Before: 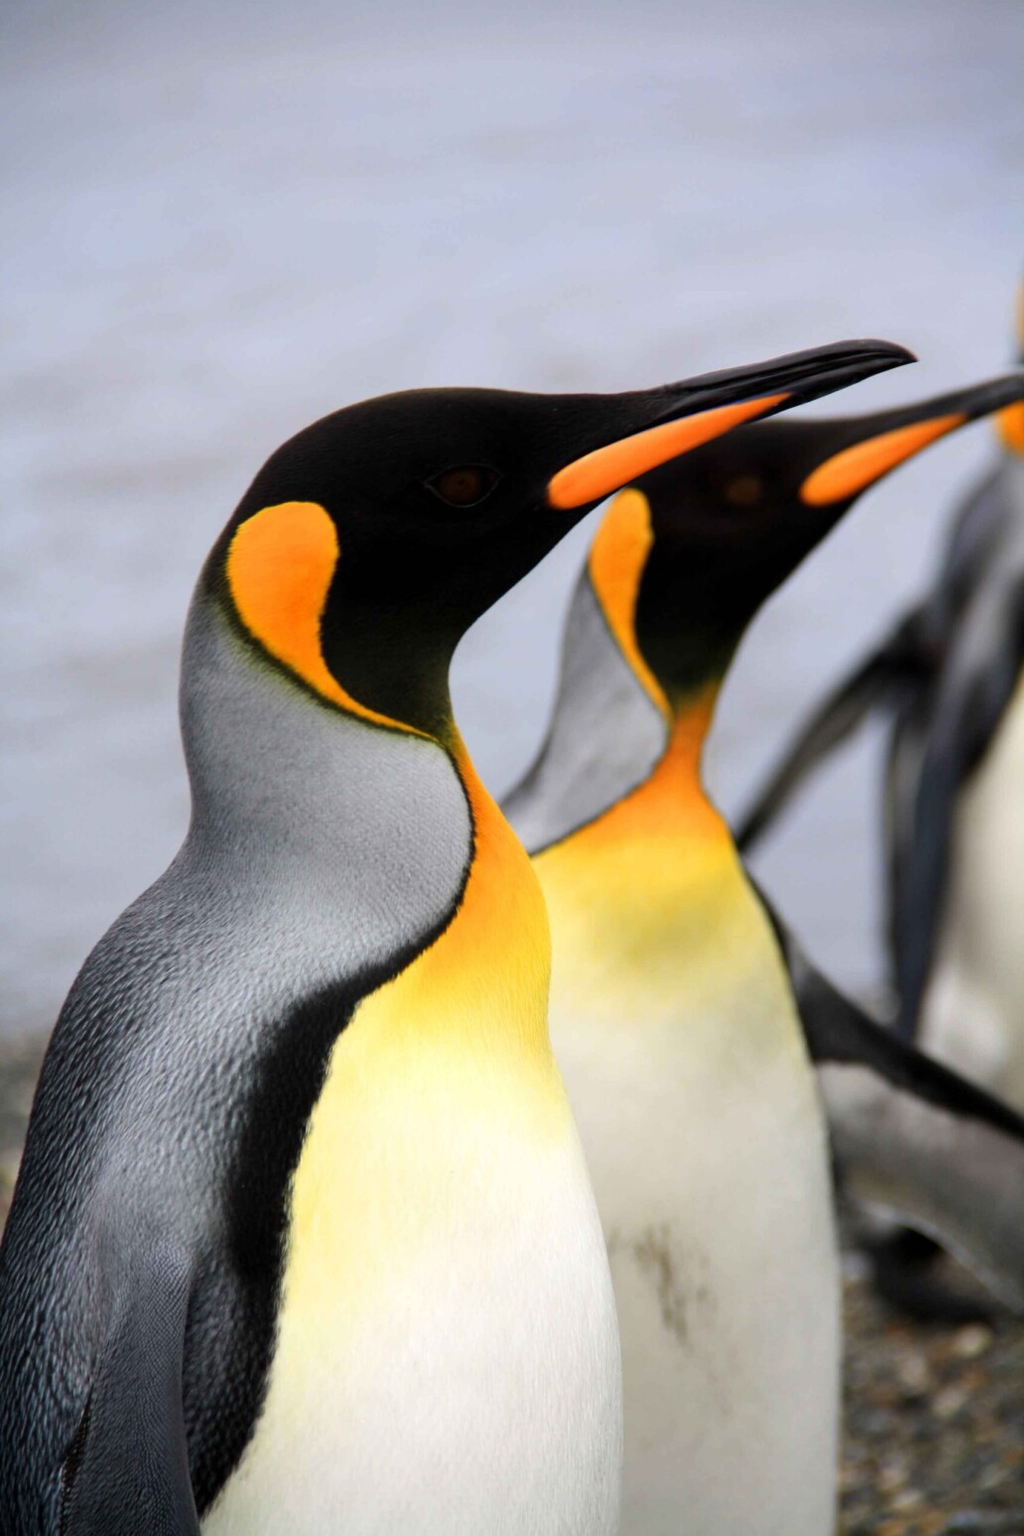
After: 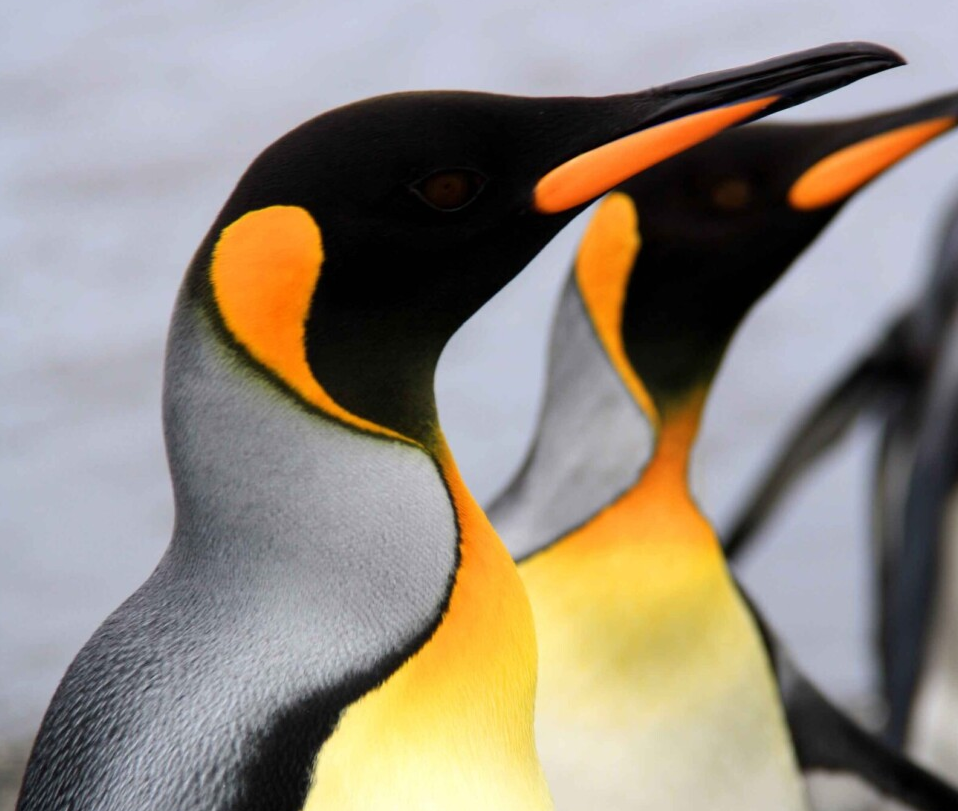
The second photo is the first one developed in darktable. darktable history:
crop: left 1.819%, top 19.384%, right 5.262%, bottom 28.225%
